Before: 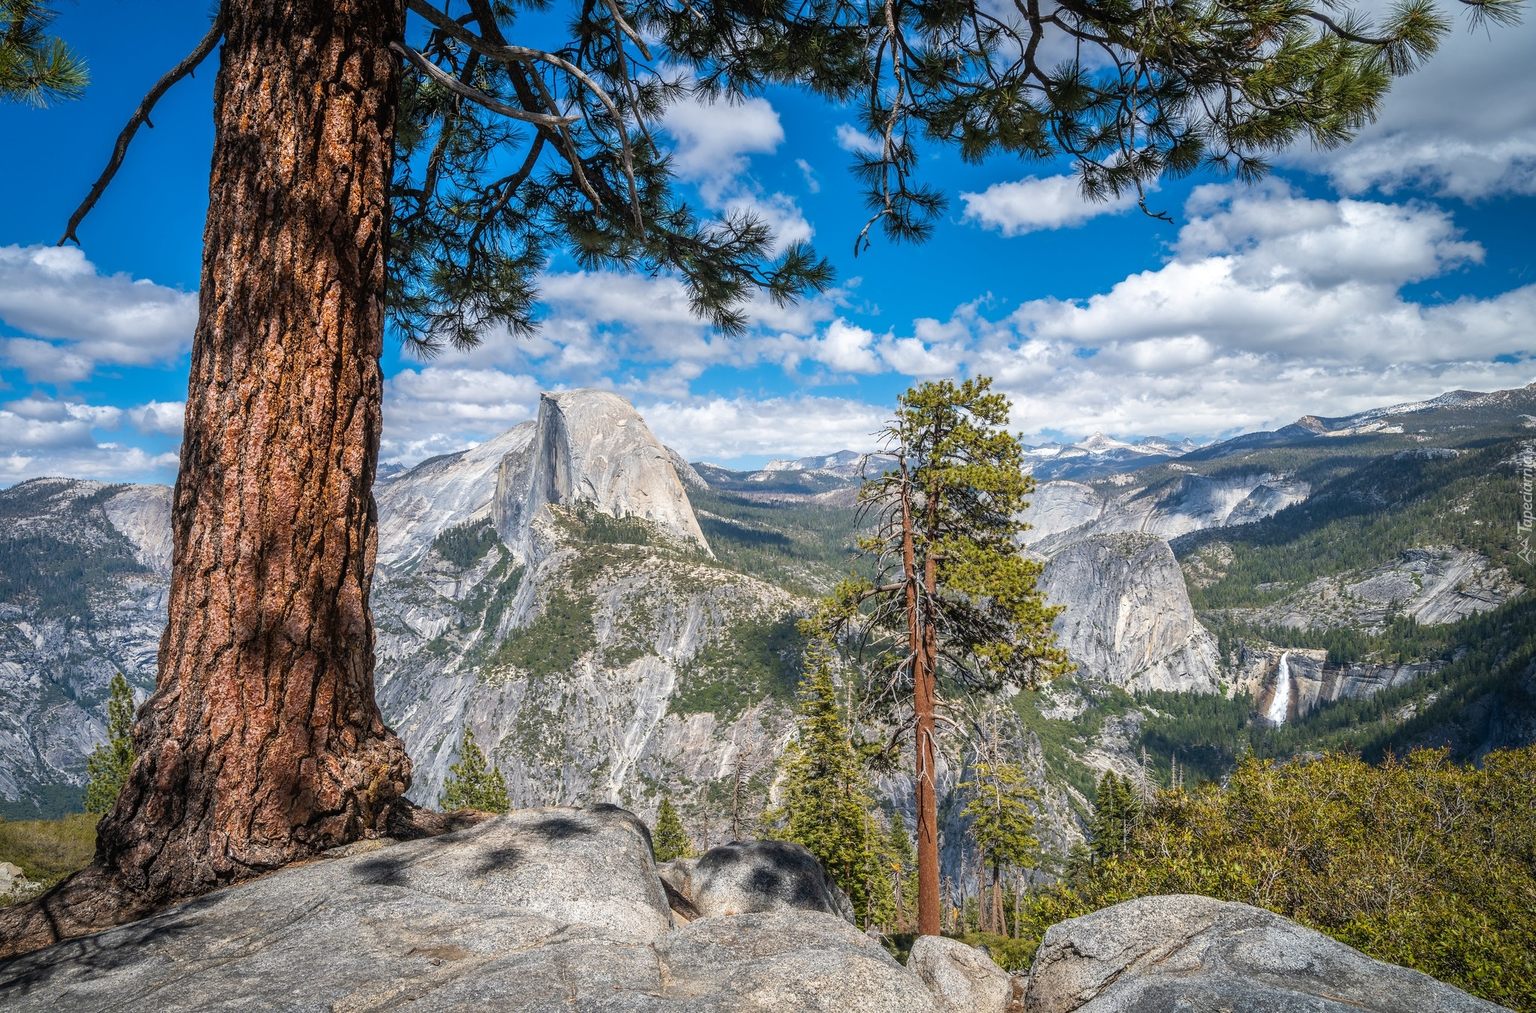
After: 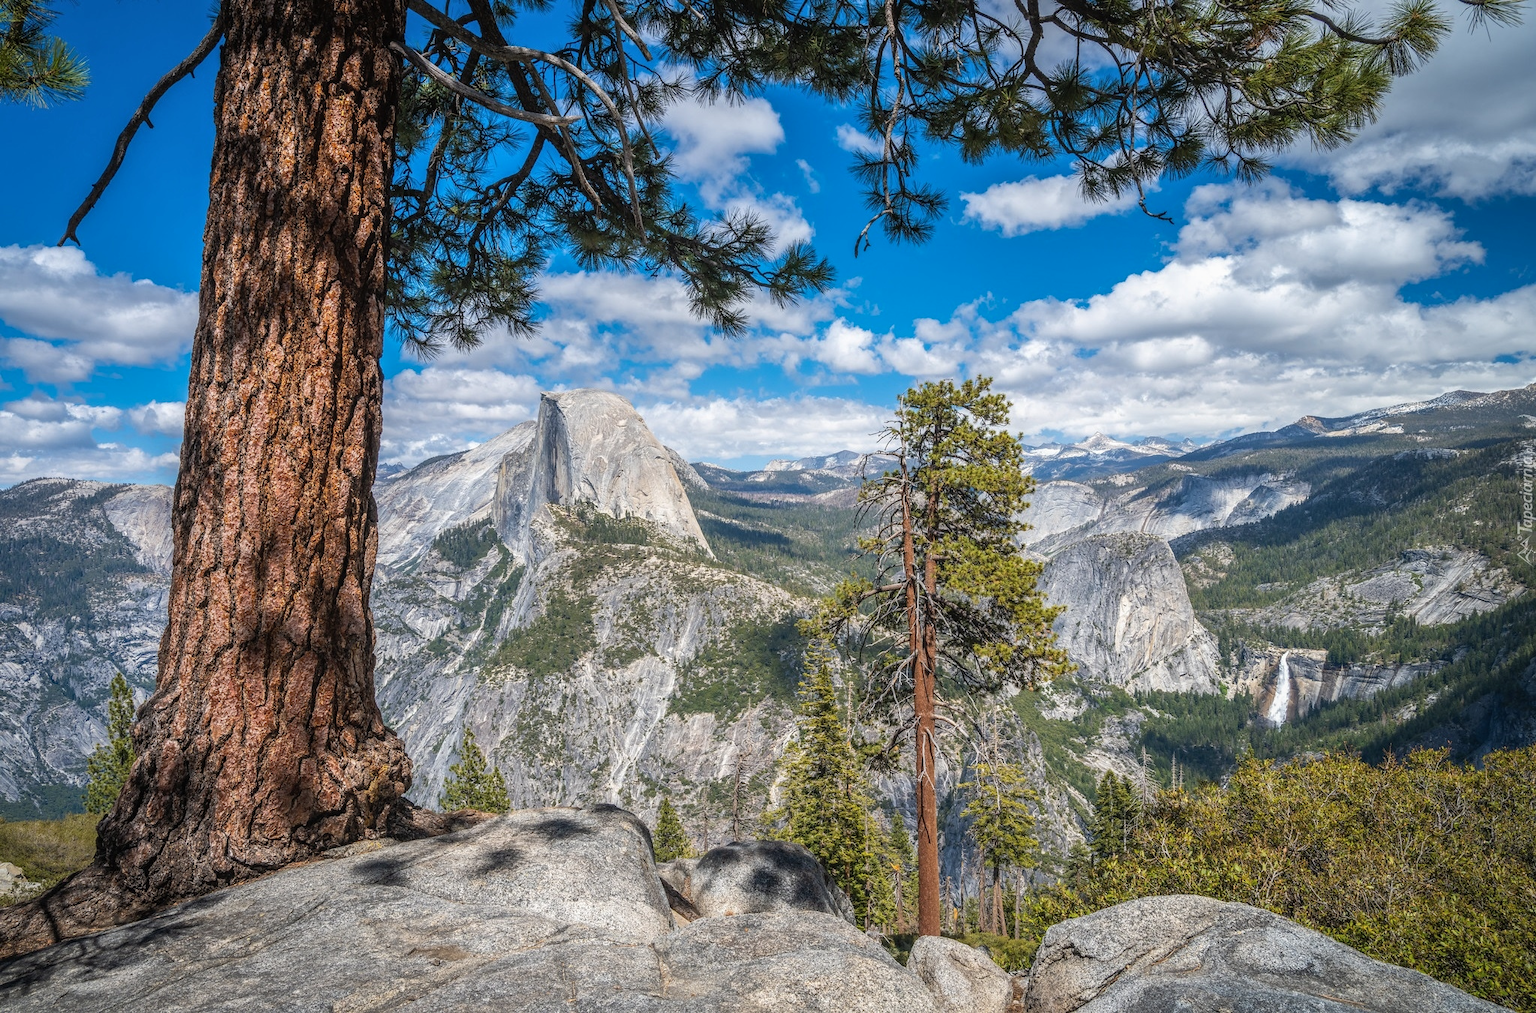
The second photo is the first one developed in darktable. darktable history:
local contrast: detail 109%
color zones: curves: ch1 [(0, 0.469) (0.001, 0.469) (0.12, 0.446) (0.248, 0.469) (0.5, 0.5) (0.748, 0.5) (0.999, 0.469) (1, 0.469)]
